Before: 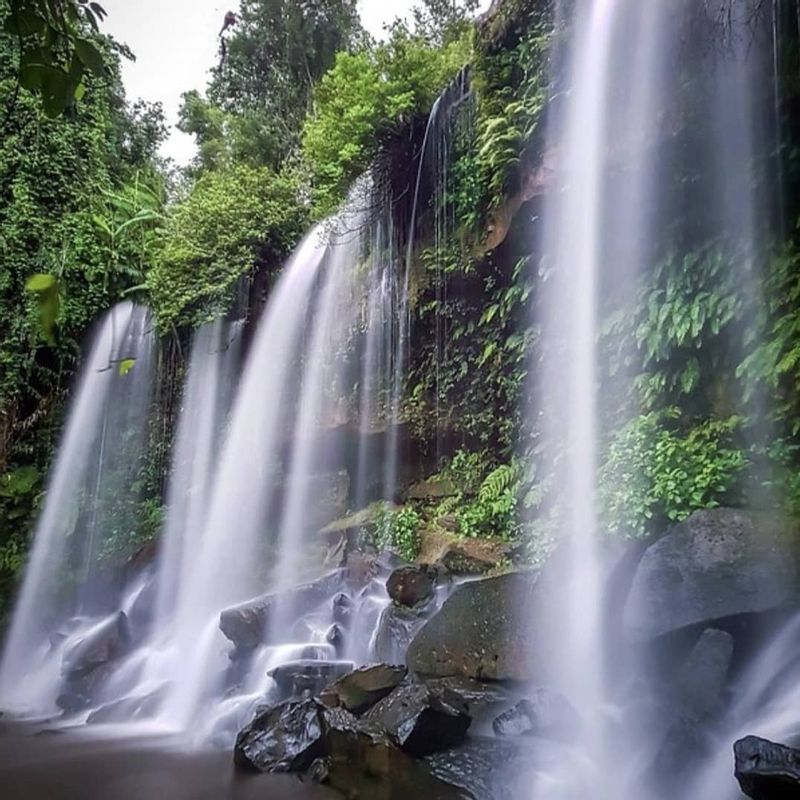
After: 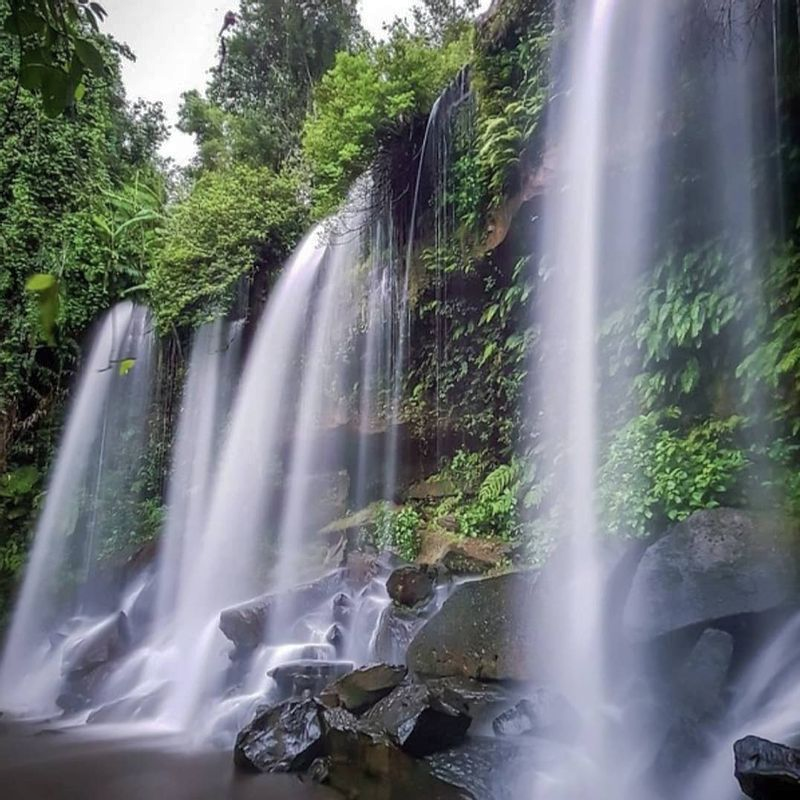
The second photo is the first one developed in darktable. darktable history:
shadows and highlights: shadows 30.12
